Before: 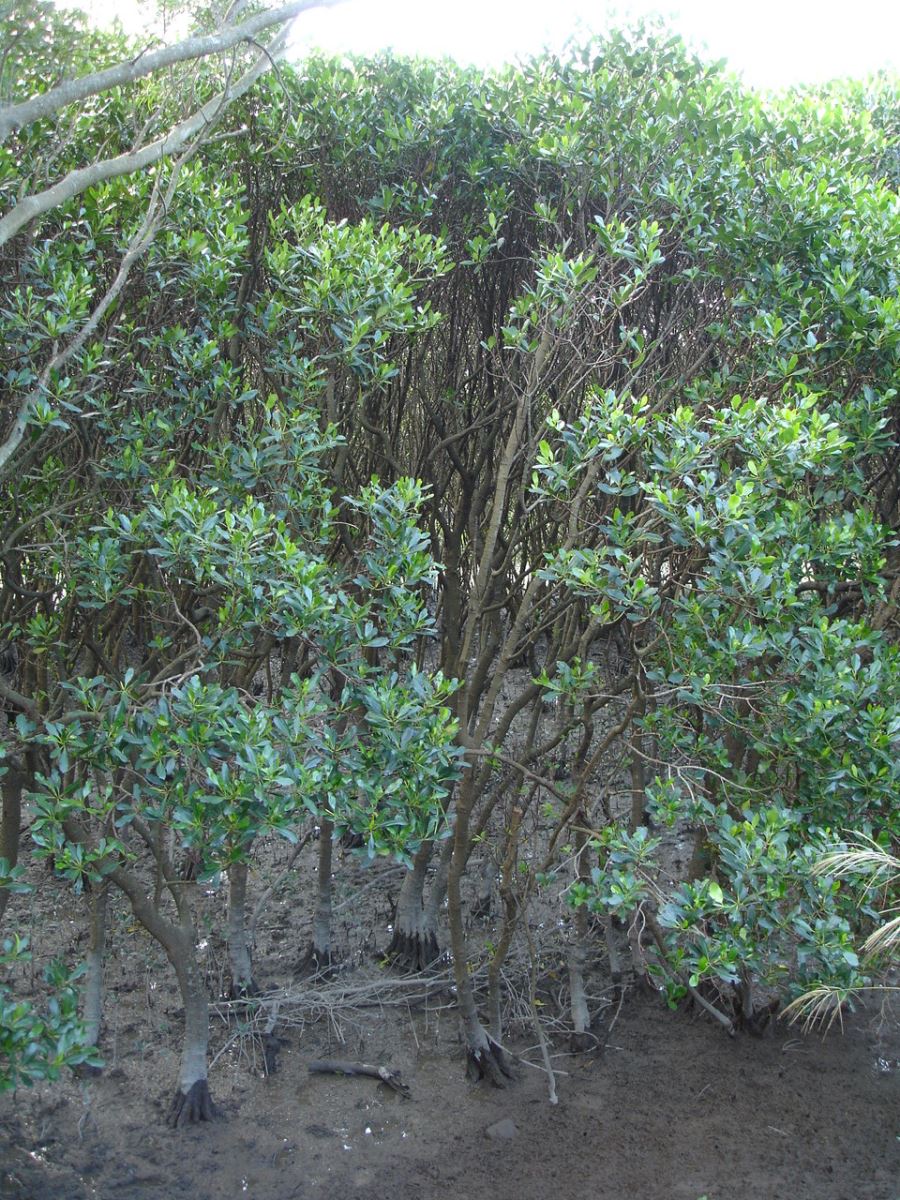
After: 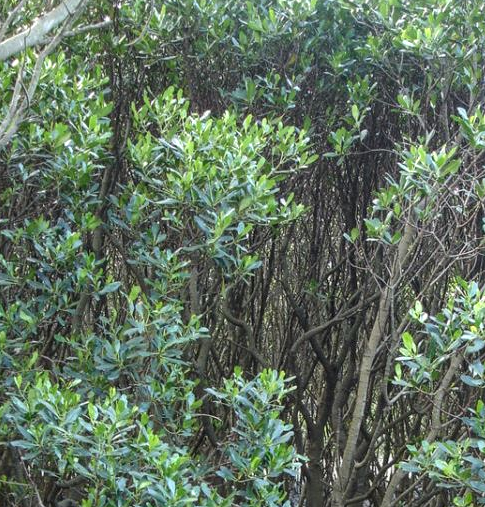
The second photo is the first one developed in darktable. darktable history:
crop: left 15.306%, top 9.065%, right 30.789%, bottom 48.638%
local contrast: detail 130%
shadows and highlights: radius 108.52, shadows 40.68, highlights -72.88, low approximation 0.01, soften with gaussian
